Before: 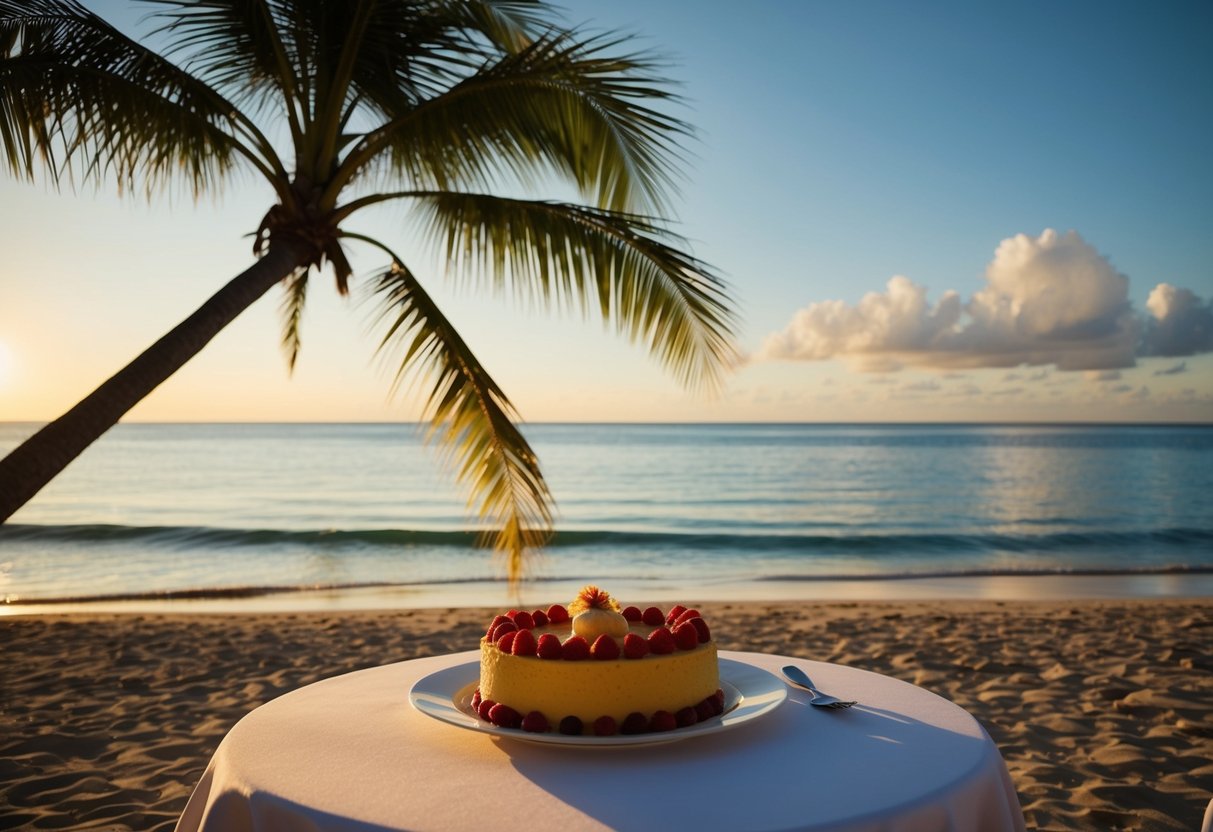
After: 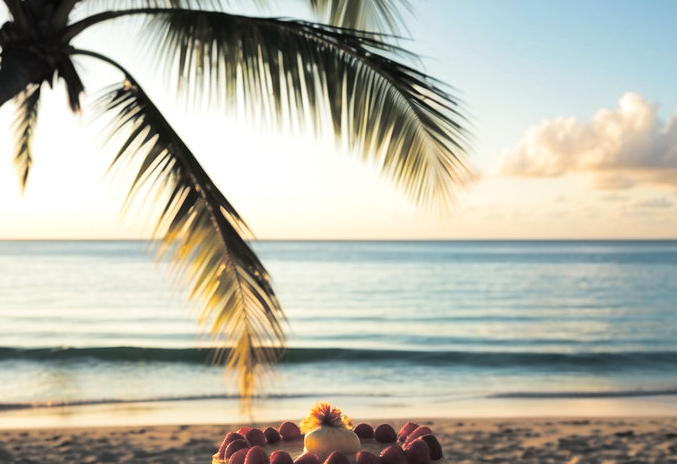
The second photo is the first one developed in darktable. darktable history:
split-toning: shadows › hue 201.6°, shadows › saturation 0.16, highlights › hue 50.4°, highlights › saturation 0.2, balance -49.9
crop and rotate: left 22.13%, top 22.054%, right 22.026%, bottom 22.102%
exposure: exposure 0.496 EV, compensate highlight preservation false
